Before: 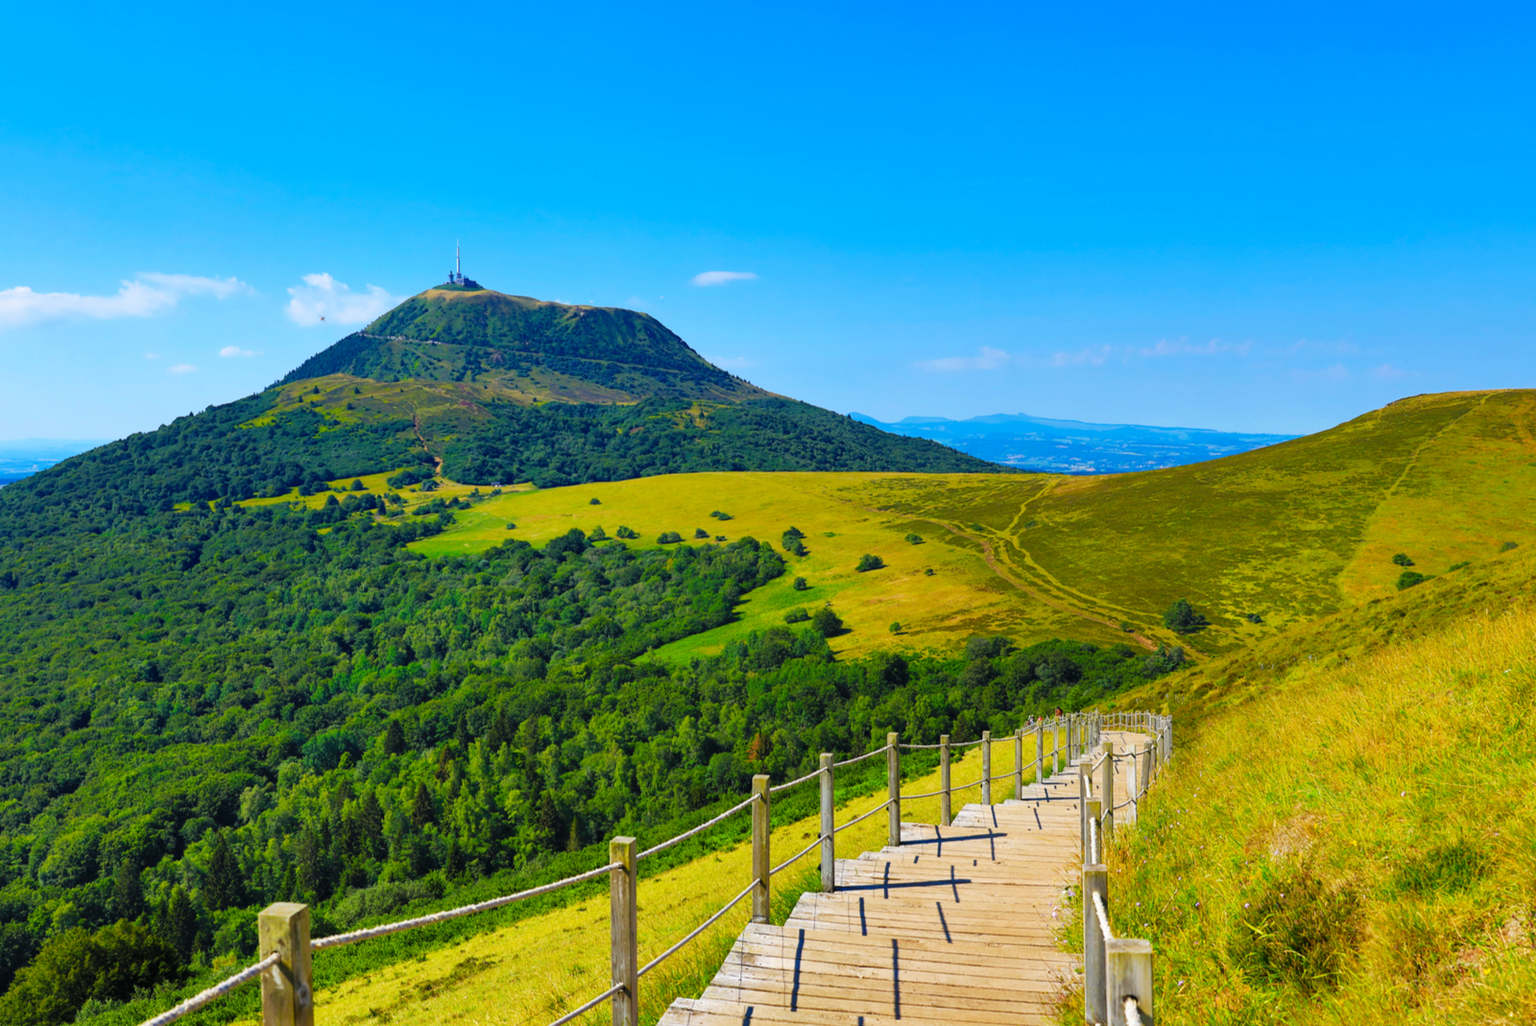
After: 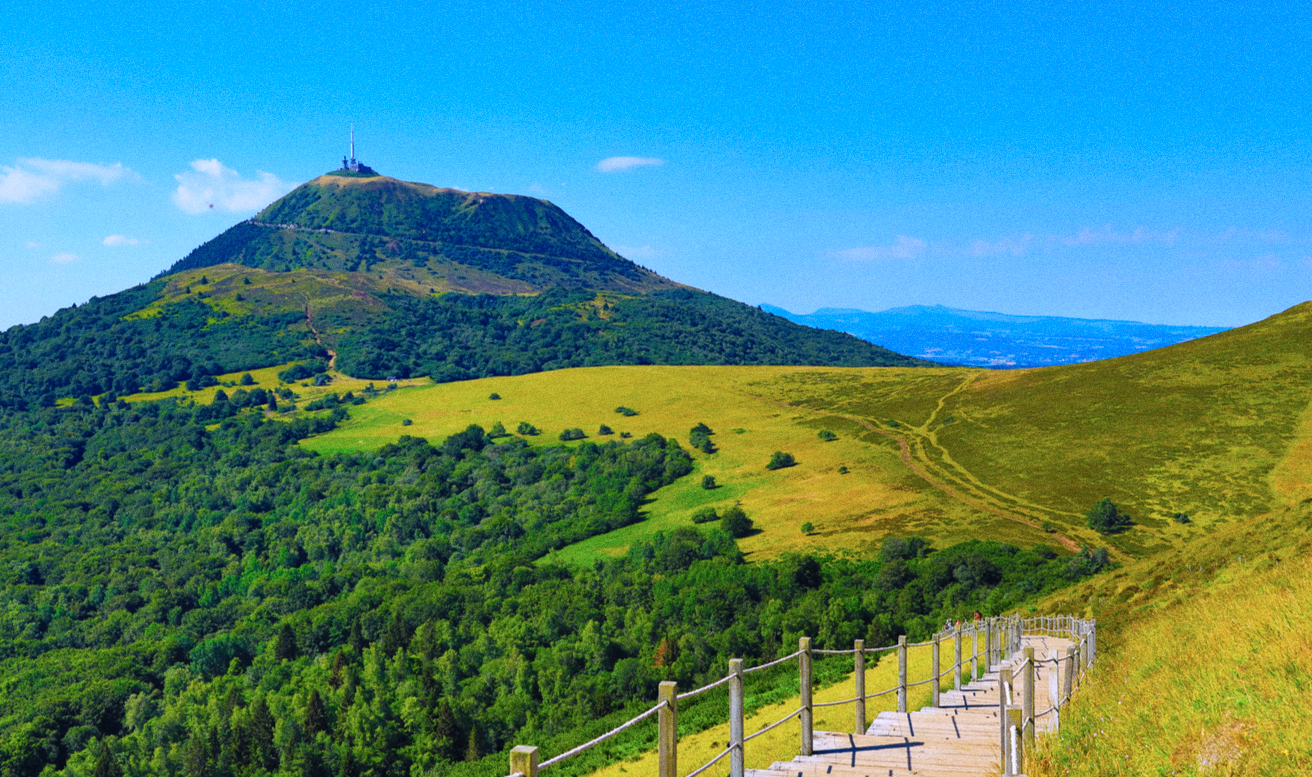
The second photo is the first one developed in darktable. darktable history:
color calibration: illuminant custom, x 0.363, y 0.385, temperature 4528.03 K
grain: coarseness 22.88 ISO
crop: left 7.856%, top 11.836%, right 10.12%, bottom 15.387%
